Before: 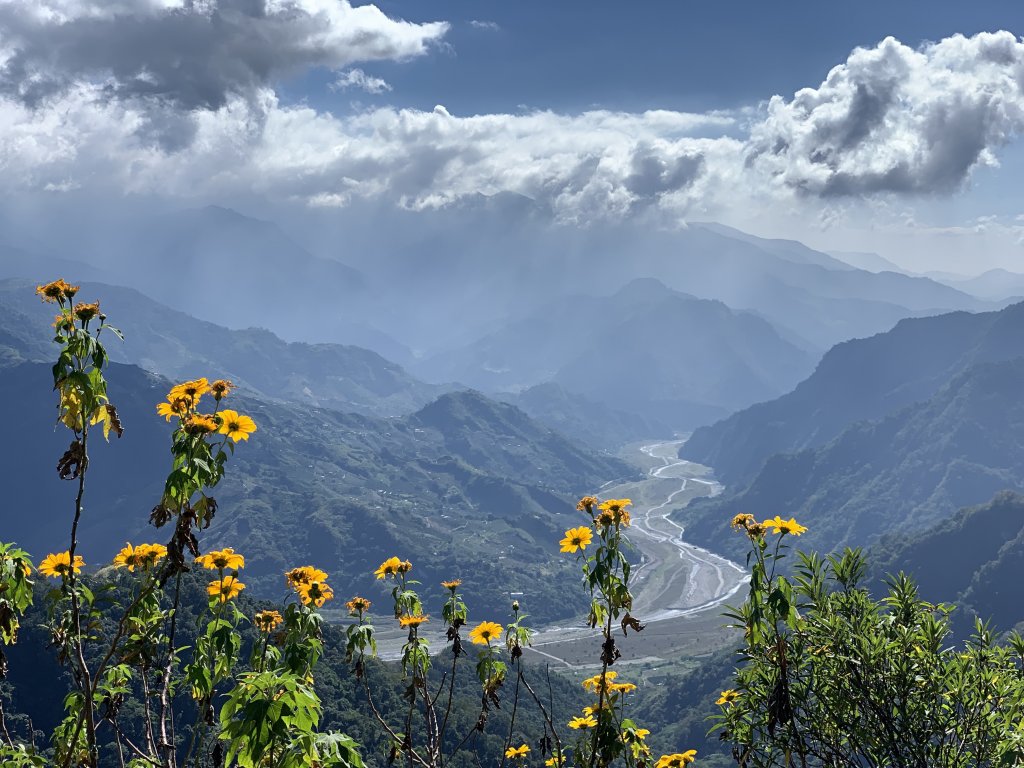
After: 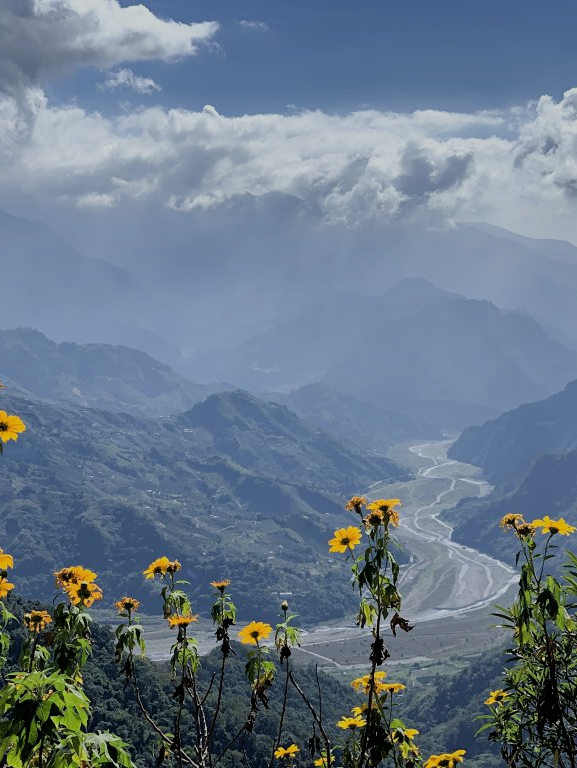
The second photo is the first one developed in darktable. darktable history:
crop and rotate: left 22.637%, right 21.003%
filmic rgb: black relative exposure -7.88 EV, white relative exposure 4.2 EV, hardness 4.09, latitude 51.1%, contrast 1.01, shadows ↔ highlights balance 5.84%
shadows and highlights: shadows 25.01, white point adjustment -2.85, highlights -30.11
